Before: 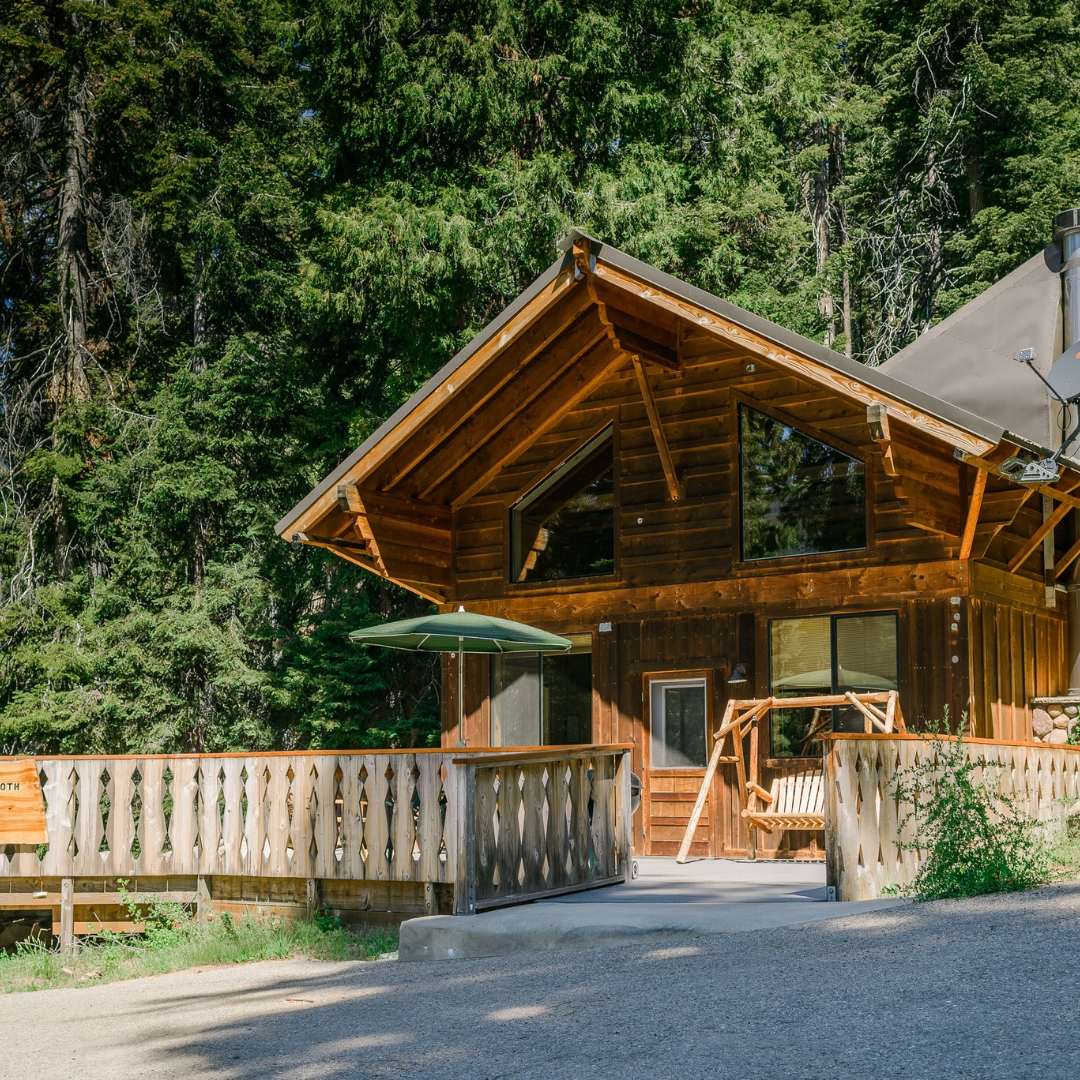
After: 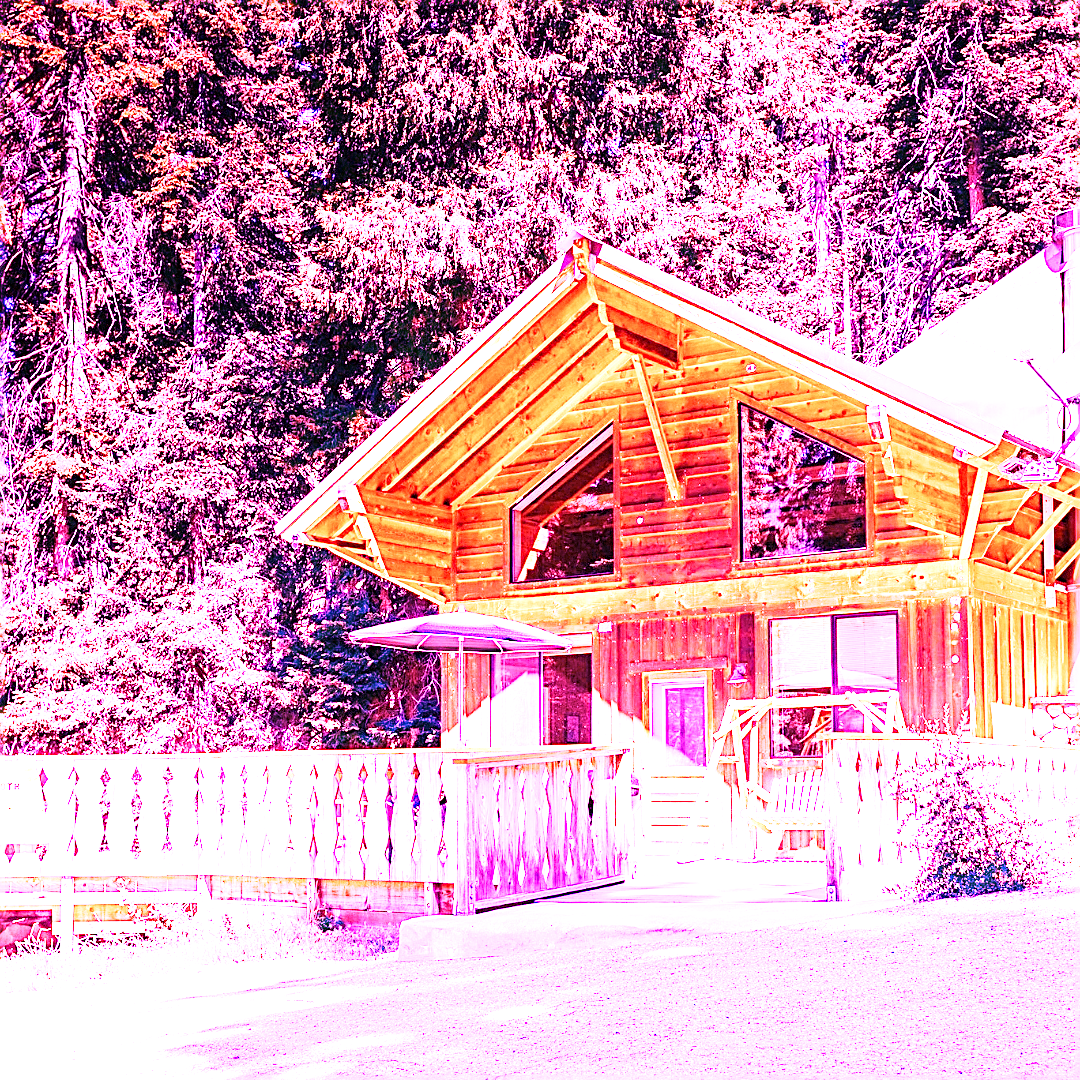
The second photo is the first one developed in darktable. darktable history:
white balance: red 8, blue 8
sharpen: on, module defaults
base curve: curves: ch0 [(0, 0) (0.088, 0.125) (0.176, 0.251) (0.354, 0.501) (0.613, 0.749) (1, 0.877)], preserve colors none
